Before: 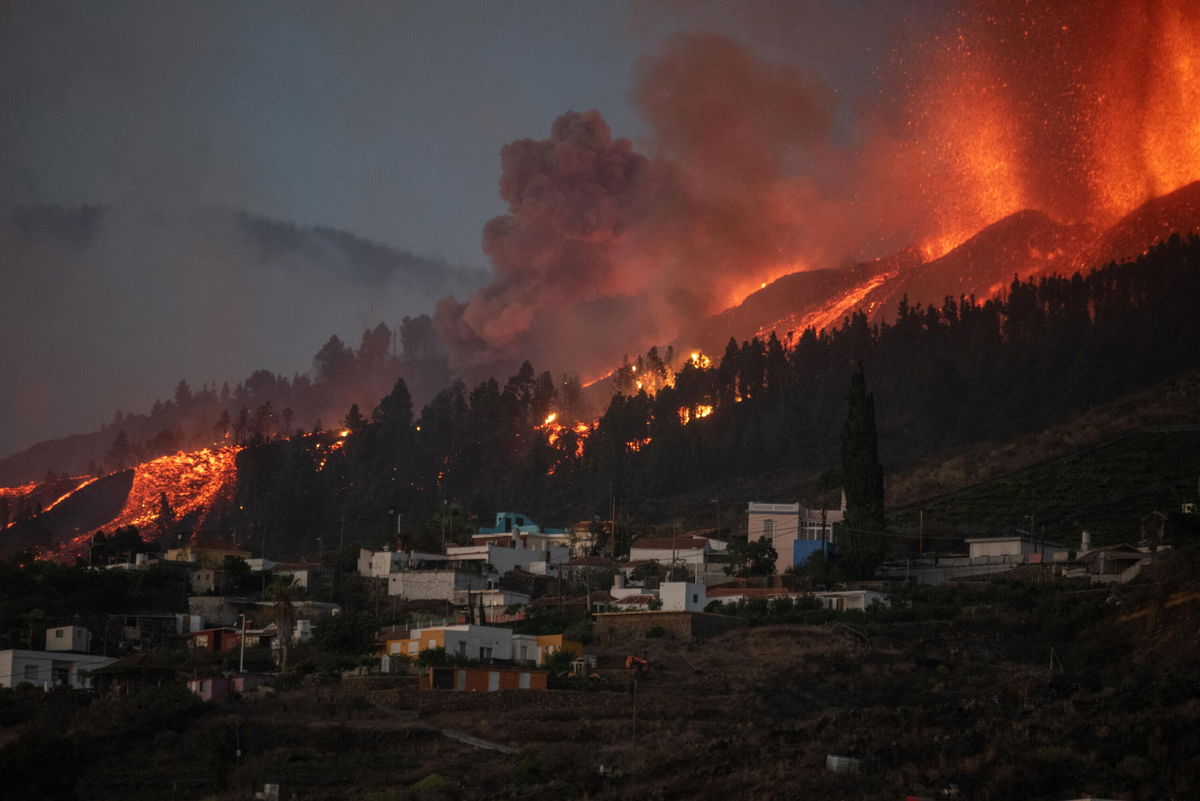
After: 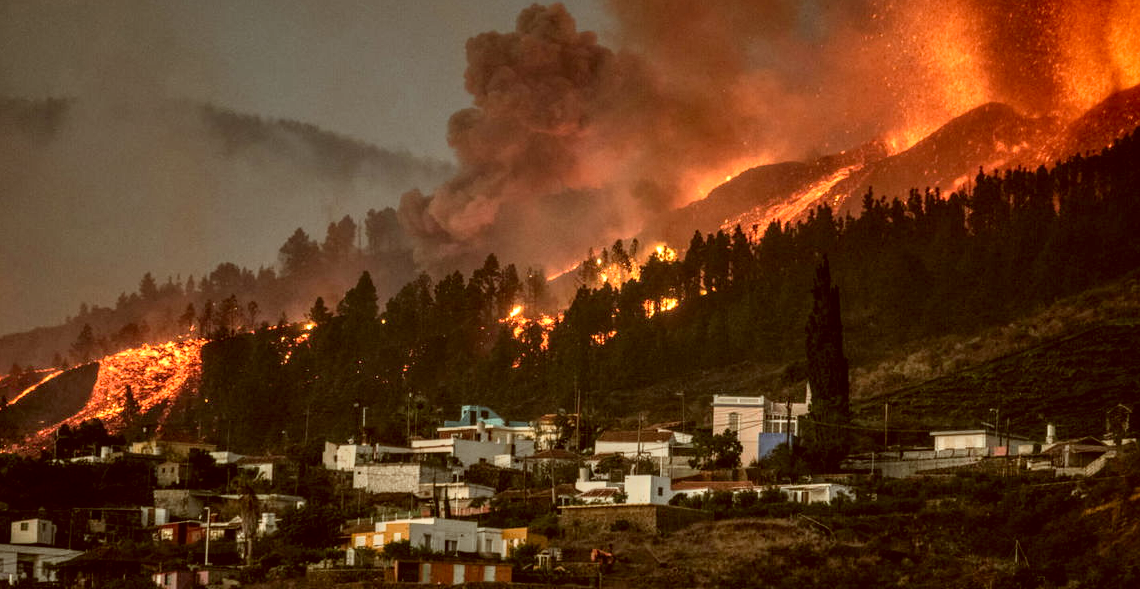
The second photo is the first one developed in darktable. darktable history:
local contrast: detail 150%
shadows and highlights: low approximation 0.01, soften with gaussian
color correction: highlights a* -5.16, highlights b* 9.8, shadows a* 9.3, shadows b* 24.51
crop and rotate: left 2.939%, top 13.458%, right 1.984%, bottom 12.893%
